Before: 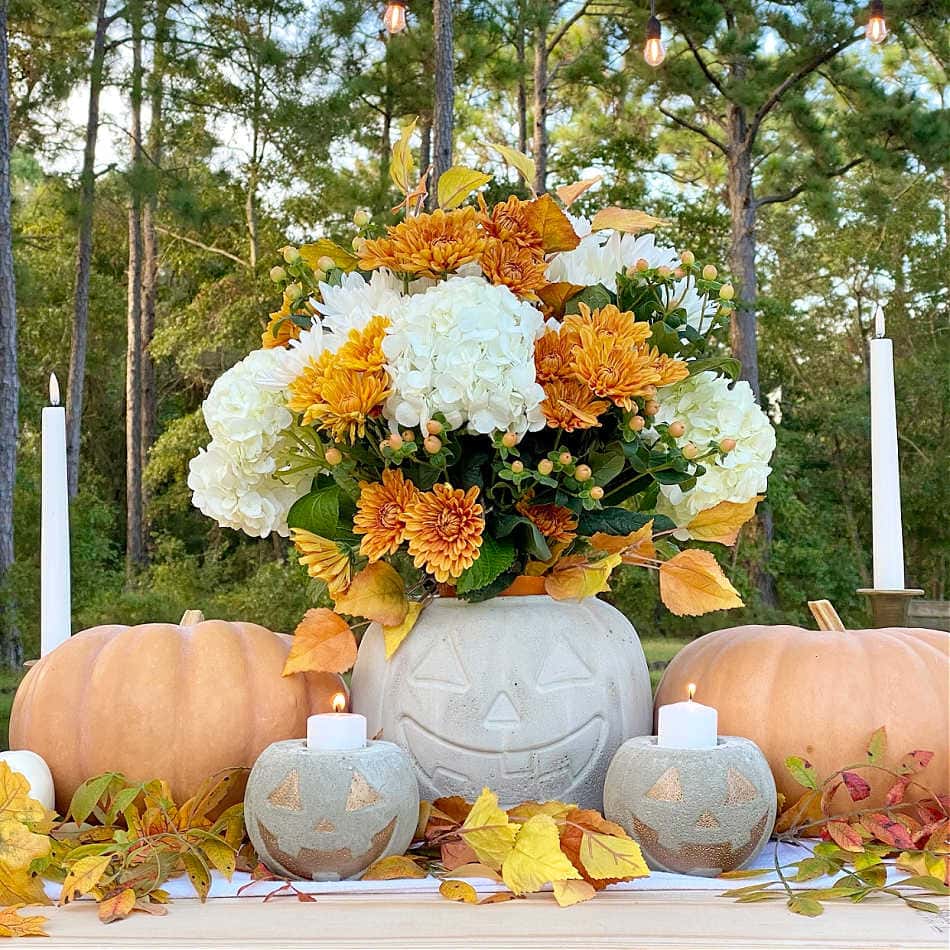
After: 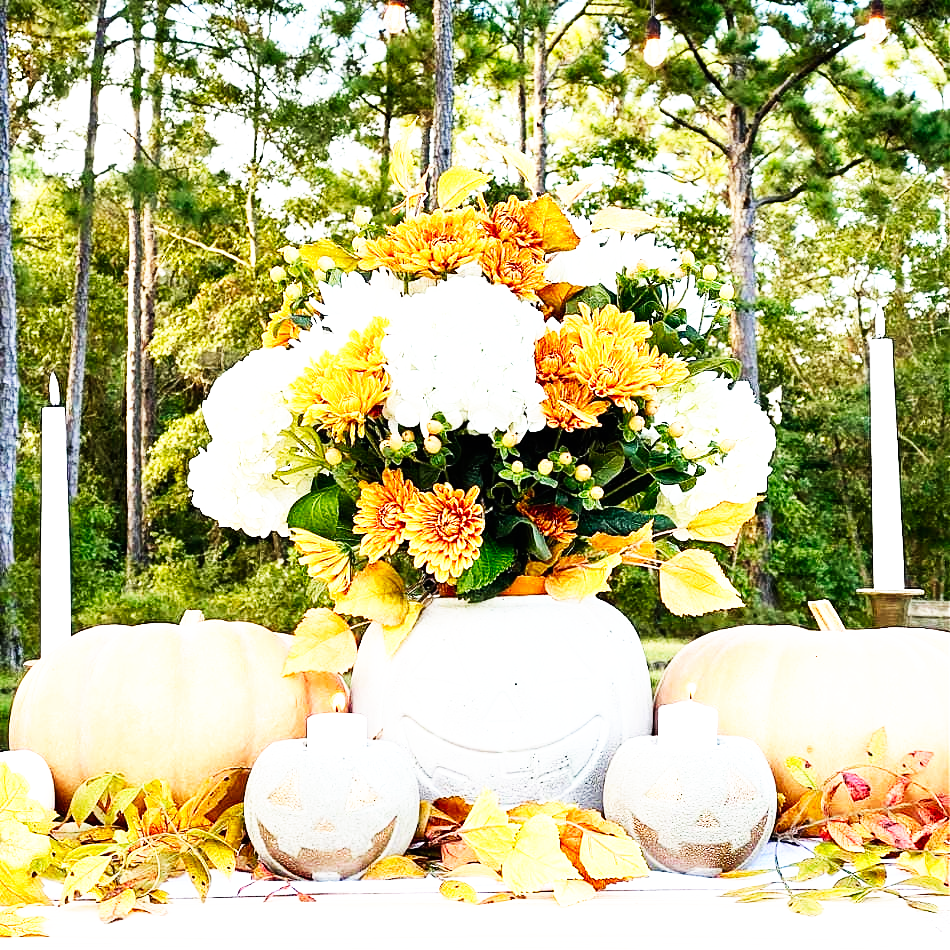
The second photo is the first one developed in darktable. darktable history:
tone equalizer: -8 EV -0.752 EV, -7 EV -0.675 EV, -6 EV -0.62 EV, -5 EV -0.412 EV, -3 EV 0.387 EV, -2 EV 0.6 EV, -1 EV 0.677 EV, +0 EV 0.733 EV, edges refinement/feathering 500, mask exposure compensation -1.57 EV, preserve details no
base curve: curves: ch0 [(0, 0) (0.007, 0.004) (0.027, 0.03) (0.046, 0.07) (0.207, 0.54) (0.442, 0.872) (0.673, 0.972) (1, 1)], preserve colors none
